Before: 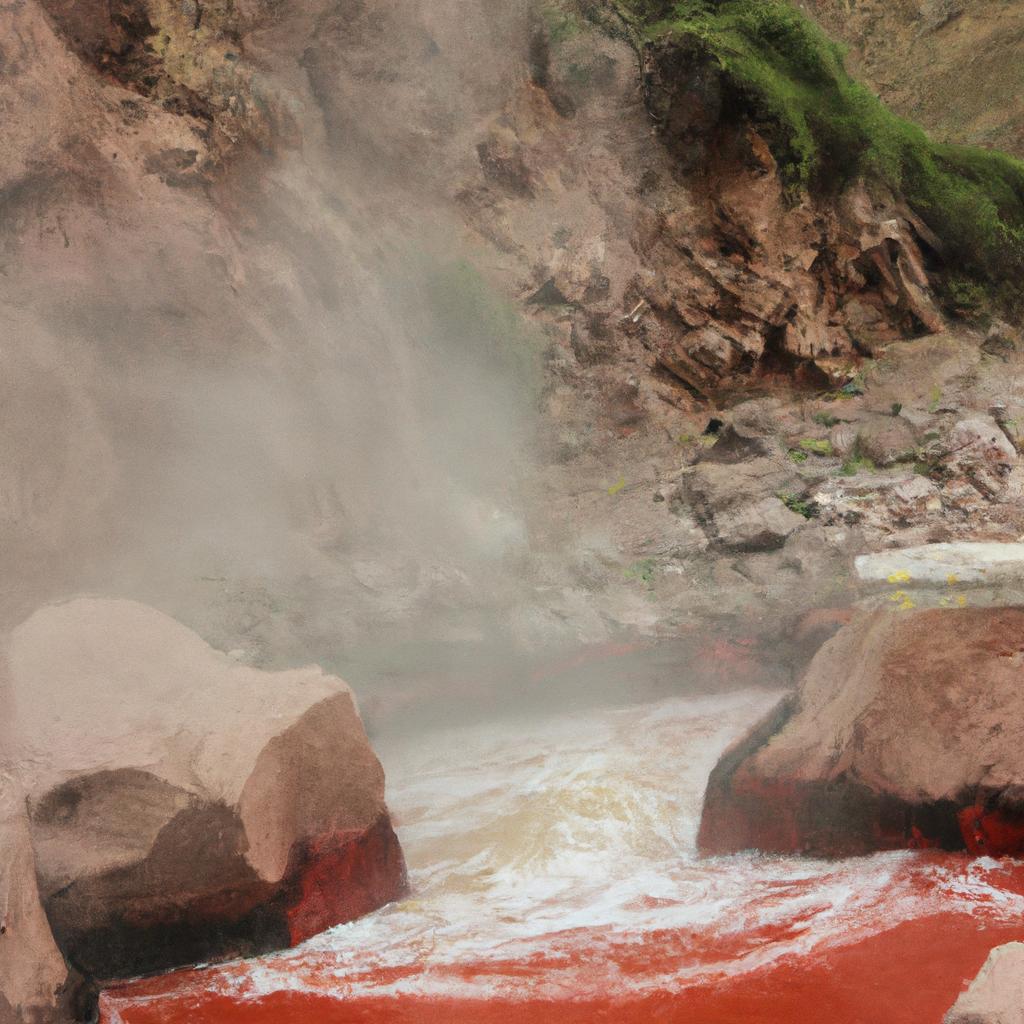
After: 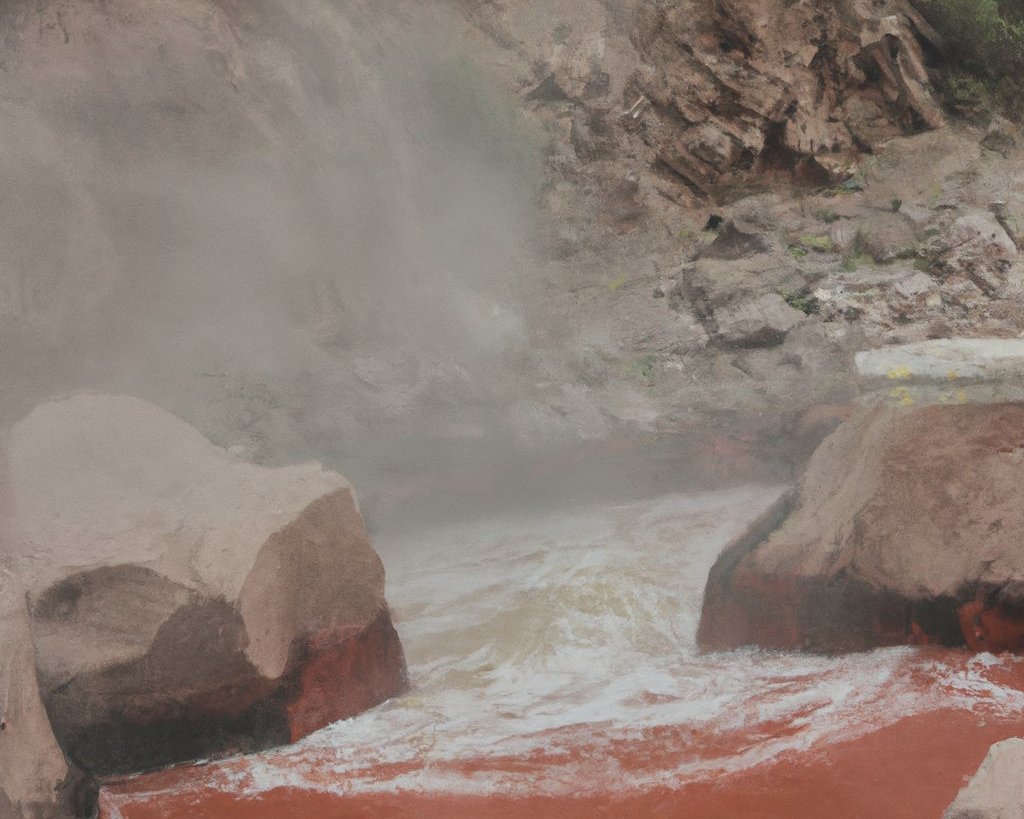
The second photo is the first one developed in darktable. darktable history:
crop and rotate: top 19.998%
shadows and highlights: shadows 30.63, highlights -63.22, shadows color adjustment 98%, highlights color adjustment 58.61%, soften with gaussian
contrast brightness saturation: contrast -0.26, saturation -0.43
